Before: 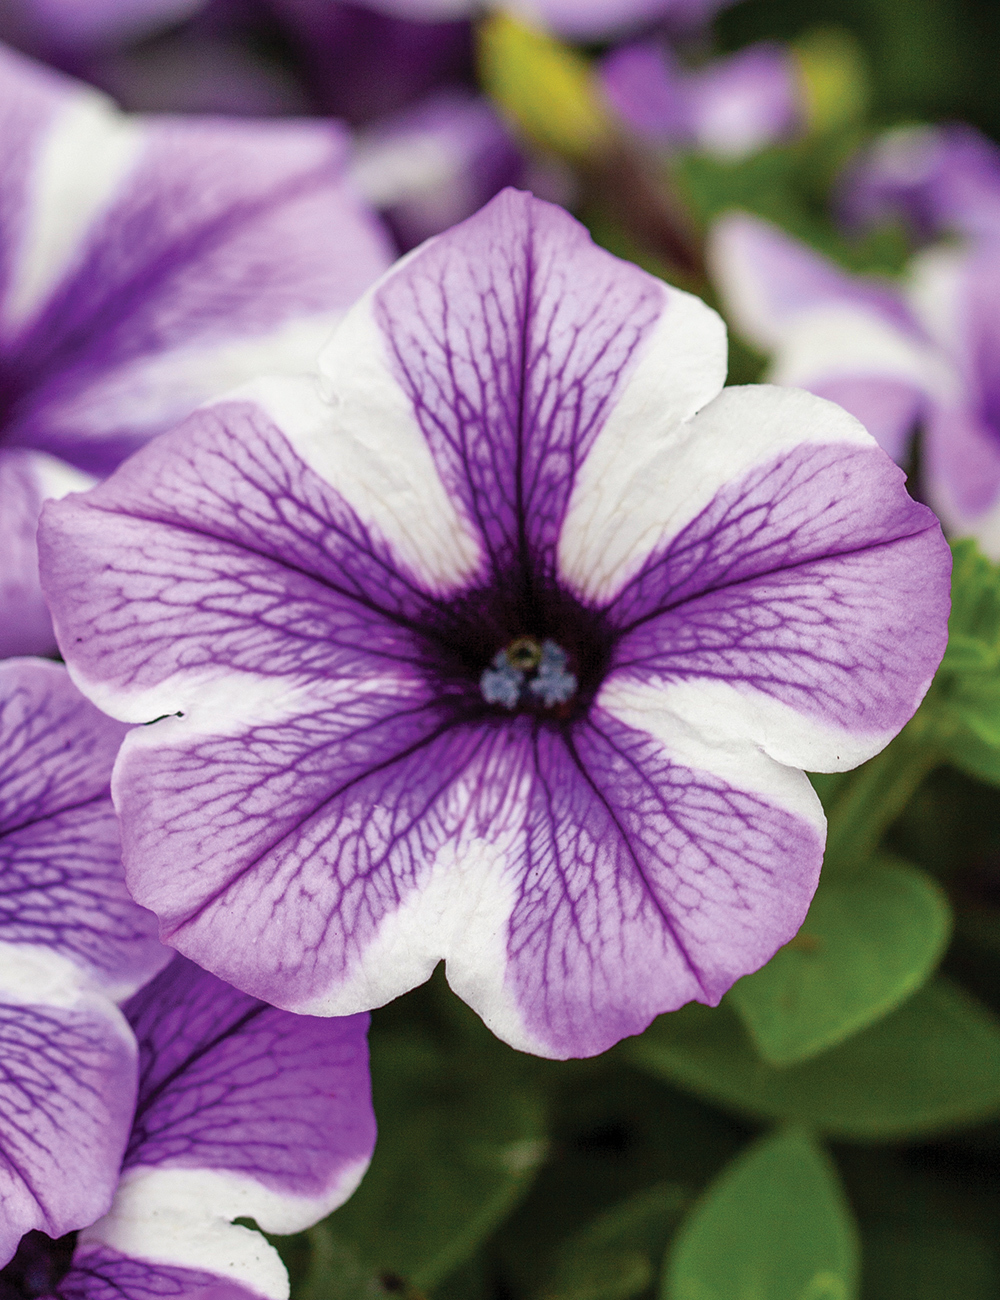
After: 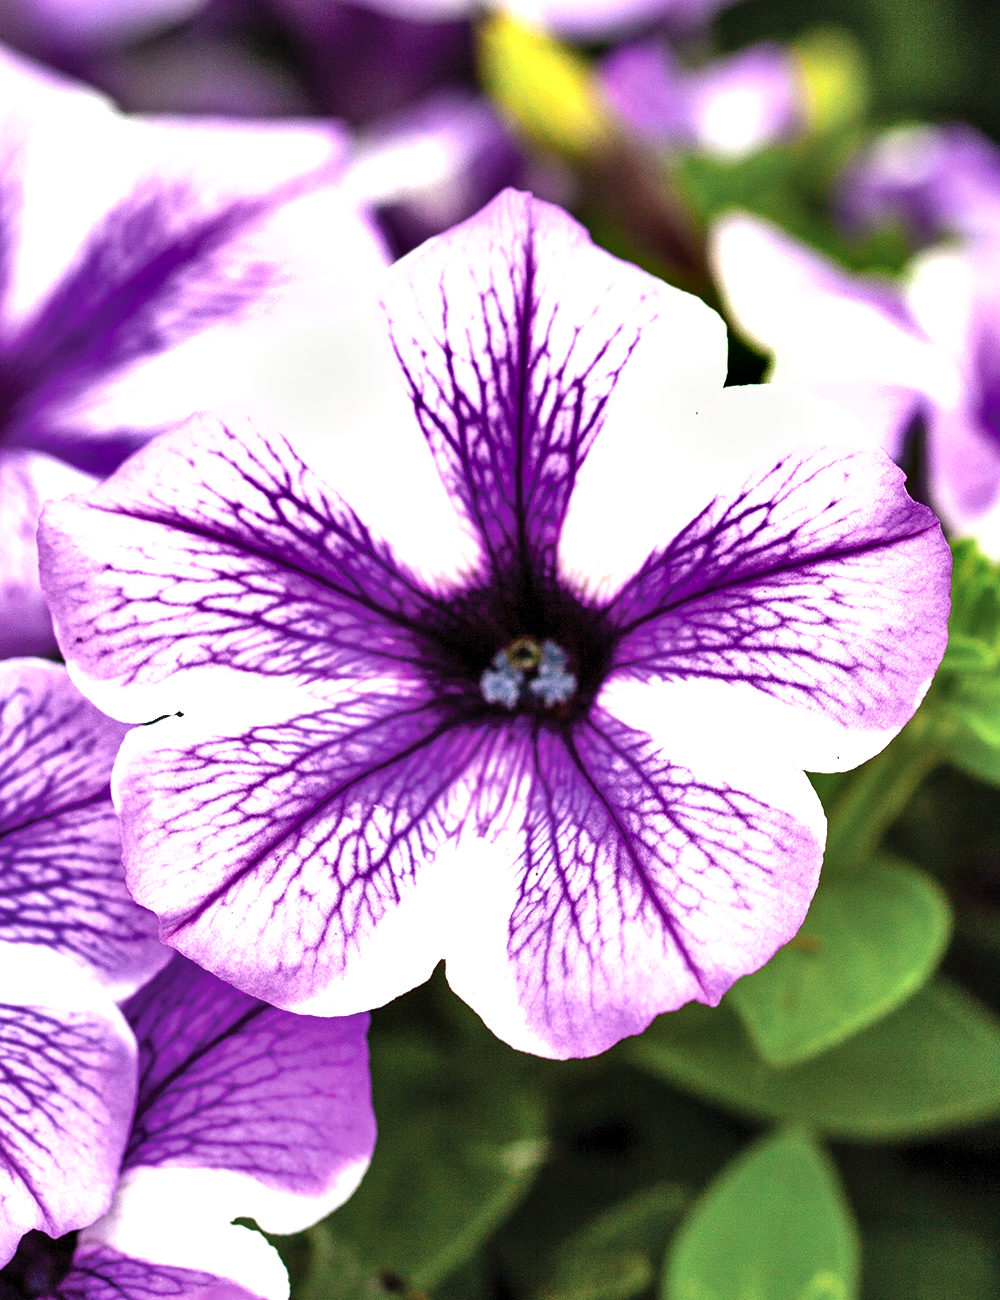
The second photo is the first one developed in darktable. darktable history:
levels: levels [0.012, 0.367, 0.697]
shadows and highlights: soften with gaussian
